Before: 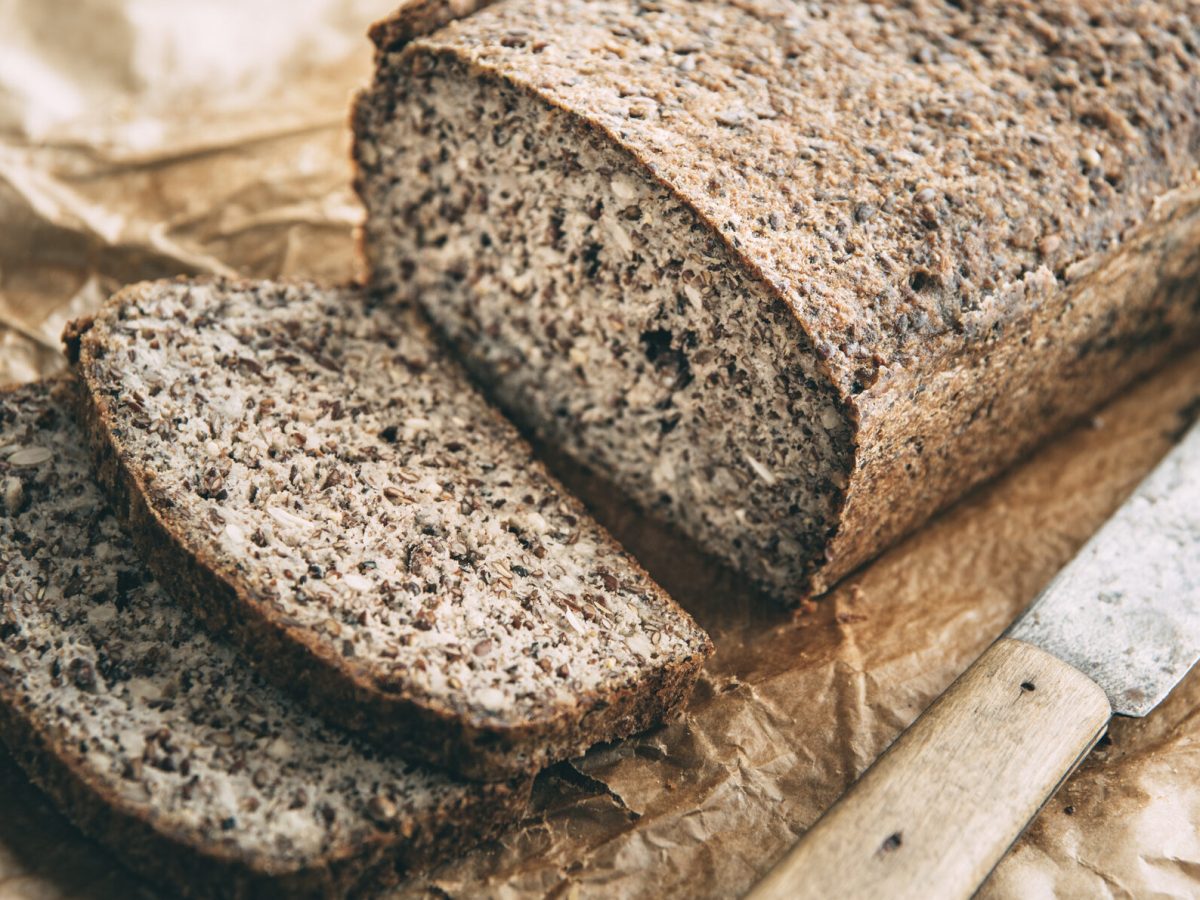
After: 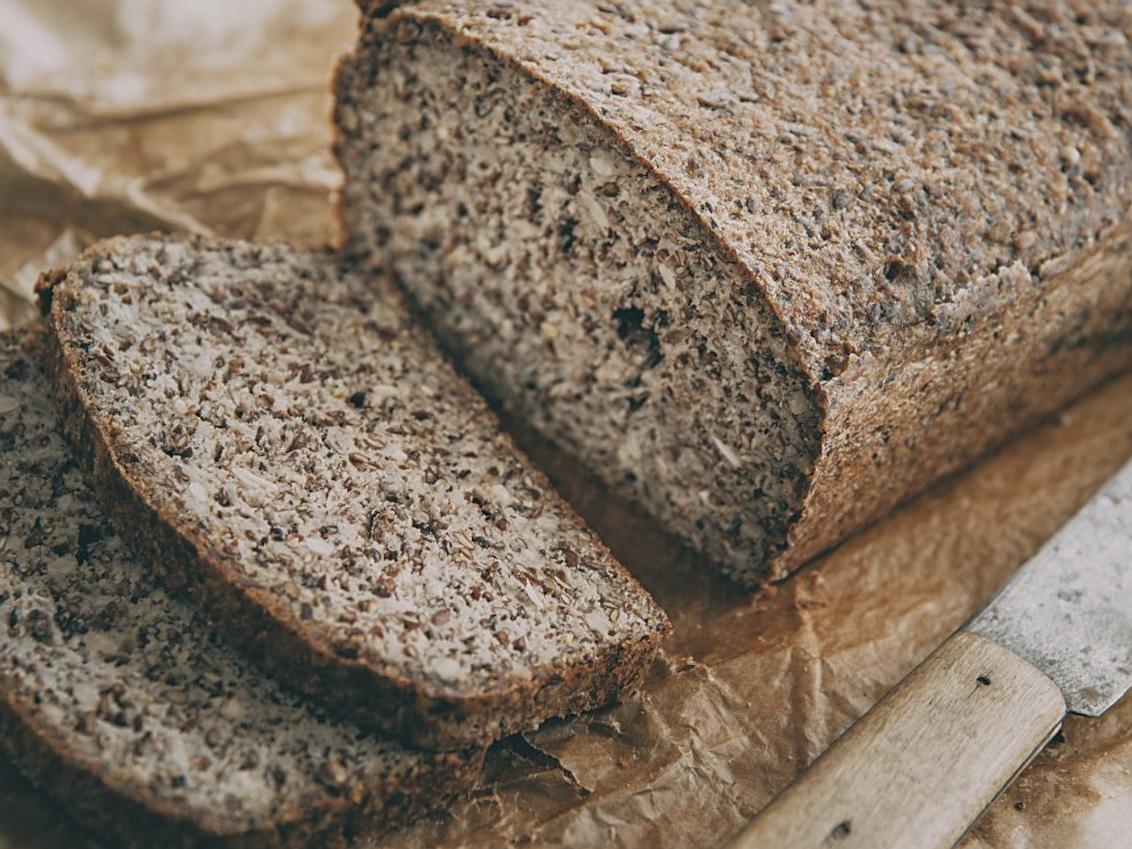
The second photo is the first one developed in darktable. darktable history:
tone equalizer: -8 EV 0.266 EV, -7 EV 0.454 EV, -6 EV 0.405 EV, -5 EV 0.257 EV, -3 EV -0.263 EV, -2 EV -0.402 EV, -1 EV -0.409 EV, +0 EV -0.27 EV, edges refinement/feathering 500, mask exposure compensation -1.57 EV, preserve details no
sharpen: on, module defaults
contrast brightness saturation: contrast -0.089, brightness -0.04, saturation -0.11
crop and rotate: angle -2.6°
